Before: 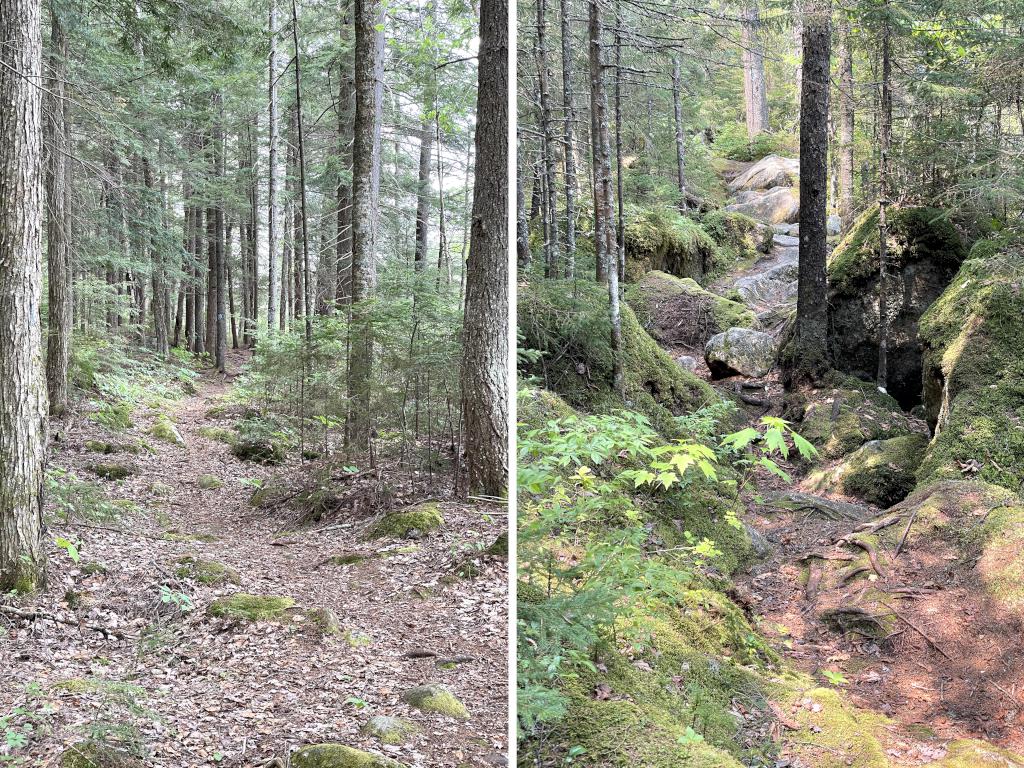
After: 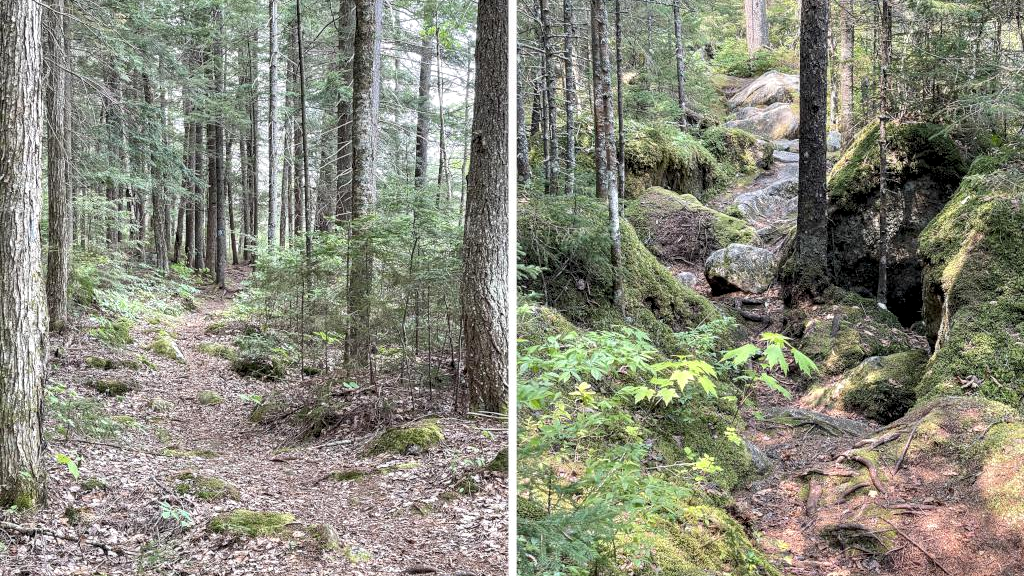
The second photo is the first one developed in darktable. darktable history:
local contrast: on, module defaults
crop: top 11.014%, bottom 13.894%
